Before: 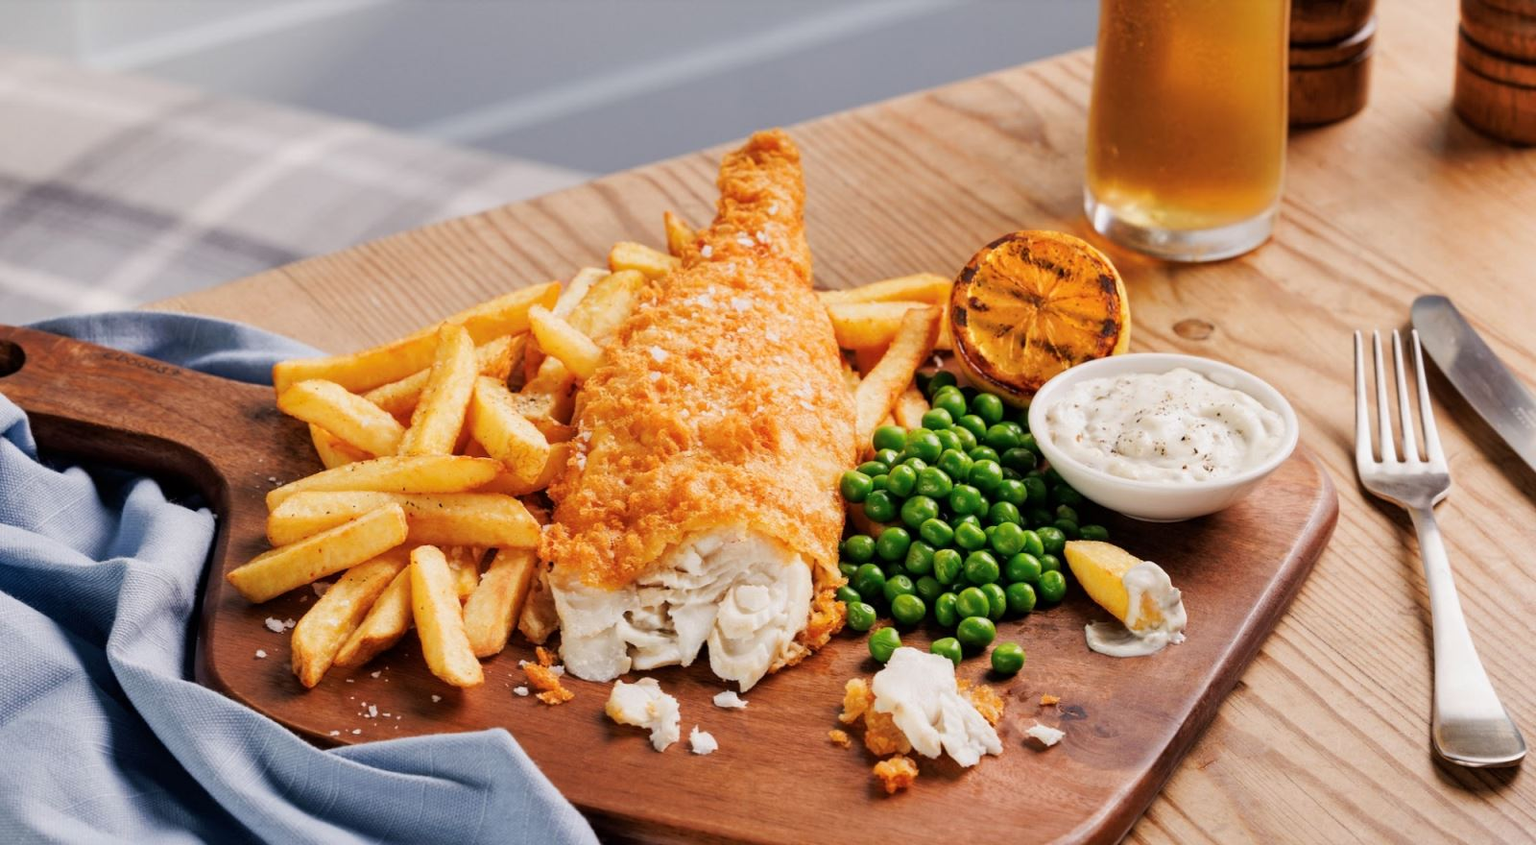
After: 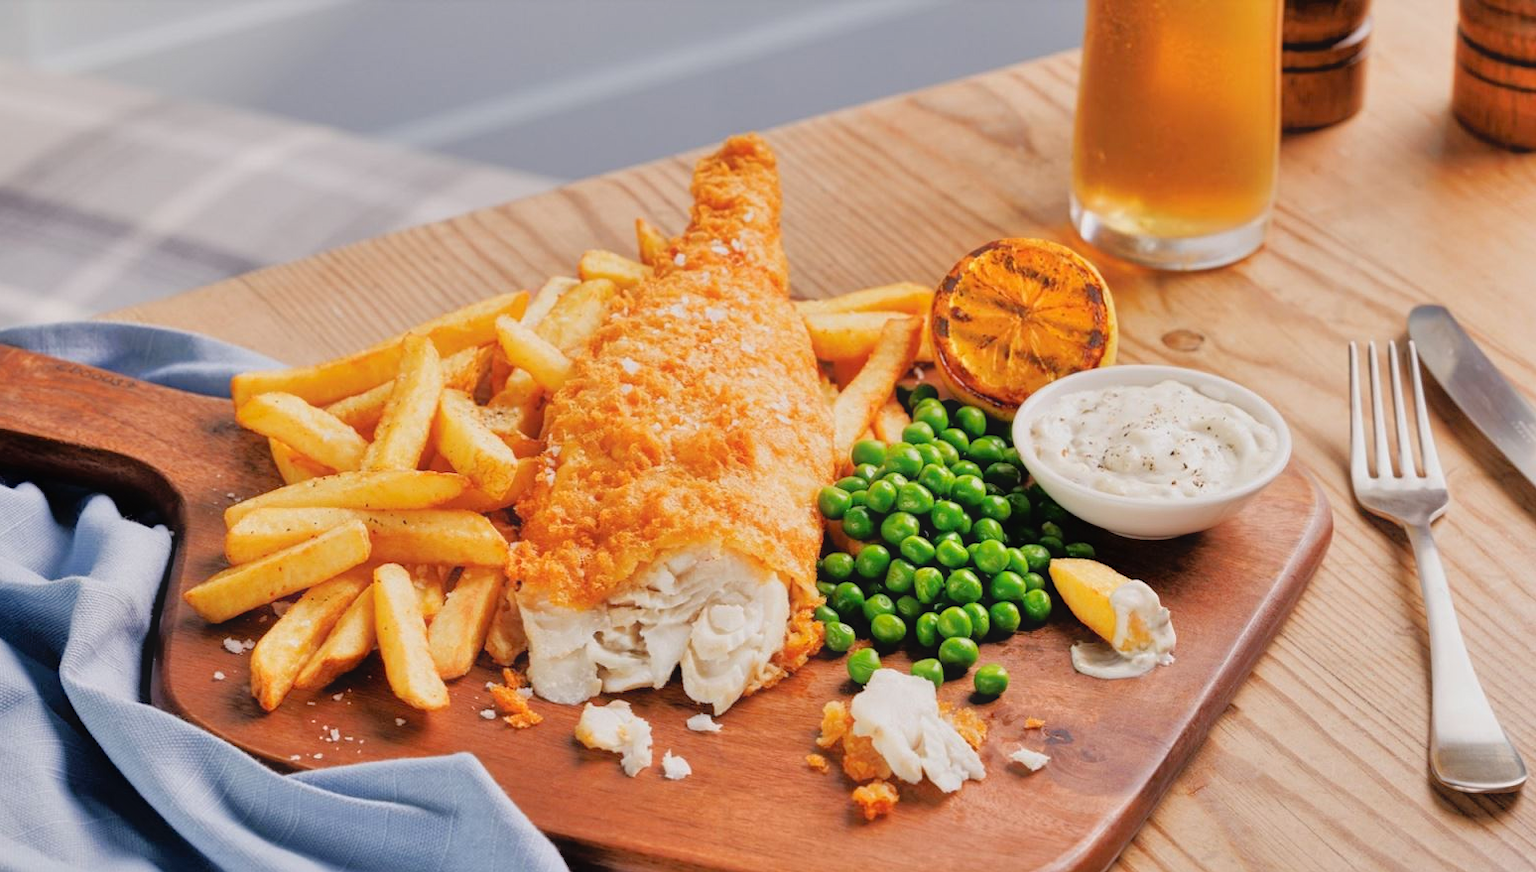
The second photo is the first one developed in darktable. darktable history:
crop and rotate: left 3.238%
tone equalizer: -7 EV 0.15 EV, -6 EV 0.6 EV, -5 EV 1.15 EV, -4 EV 1.33 EV, -3 EV 1.15 EV, -2 EV 0.6 EV, -1 EV 0.15 EV, mask exposure compensation -0.5 EV
contrast equalizer: y [[0.5, 0.486, 0.447, 0.446, 0.489, 0.5], [0.5 ×6], [0.5 ×6], [0 ×6], [0 ×6]]
exposure: exposure -0.21 EV, compensate highlight preservation false
